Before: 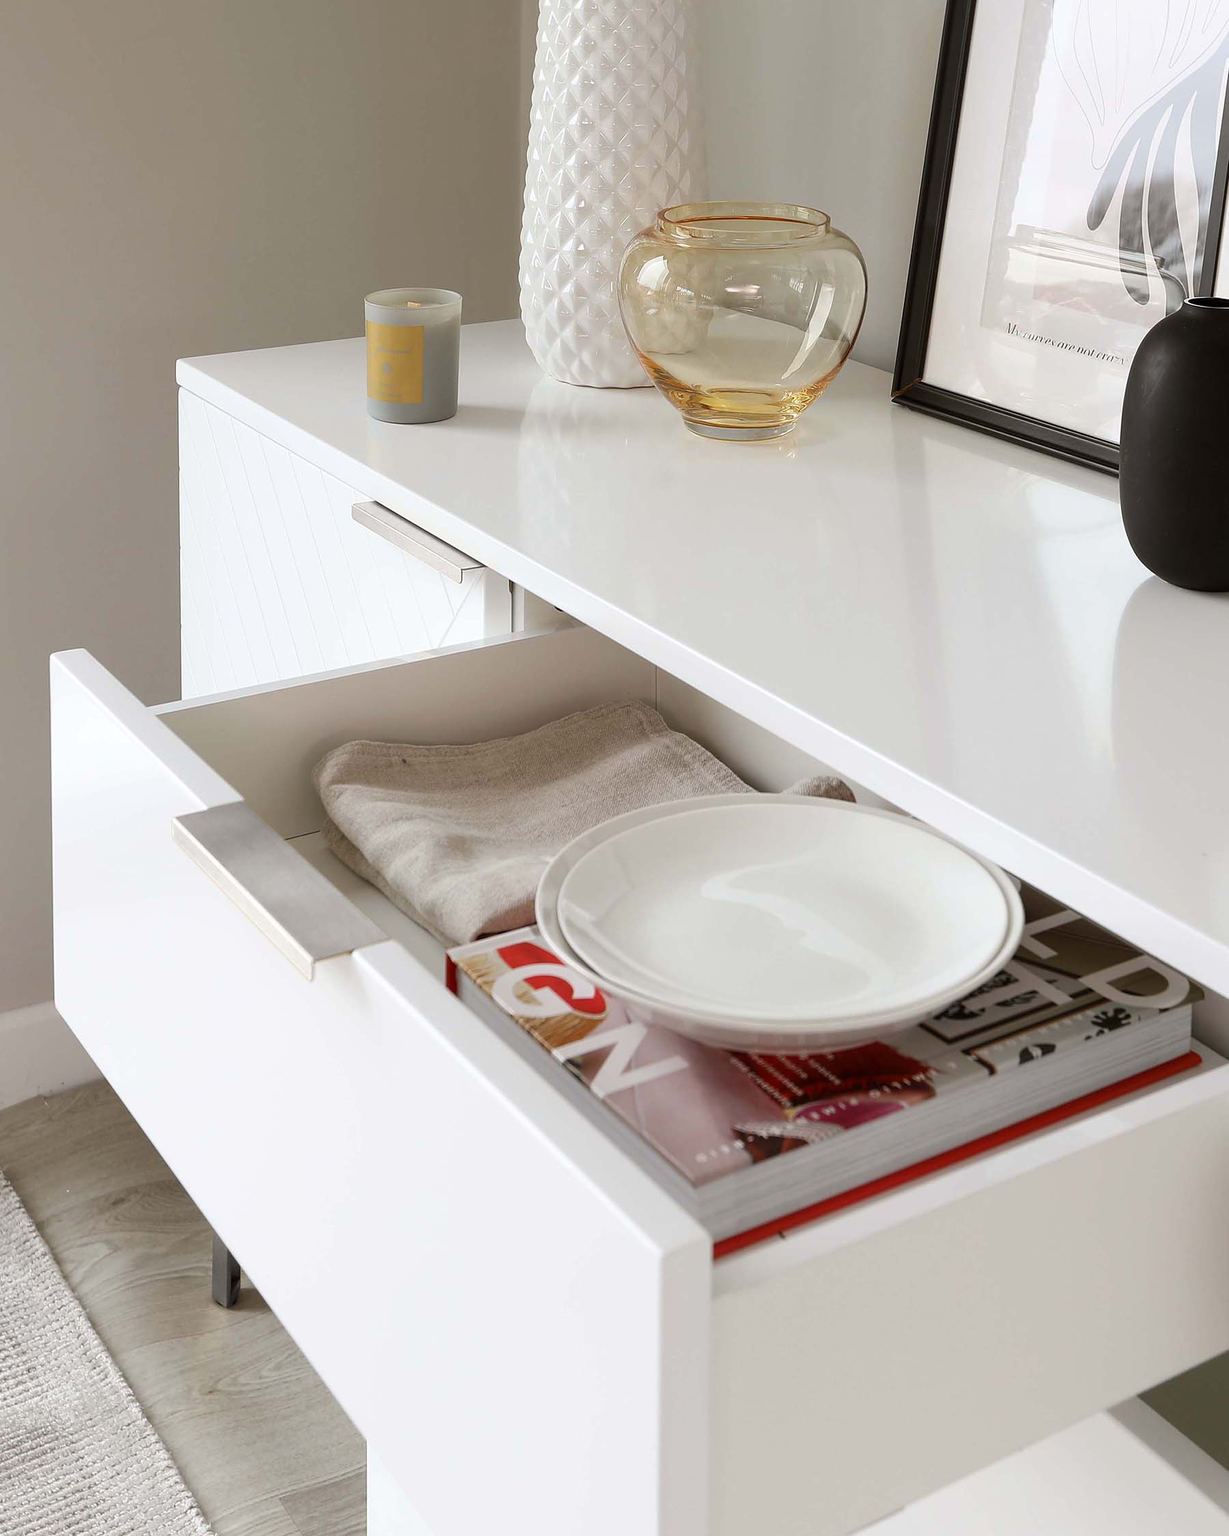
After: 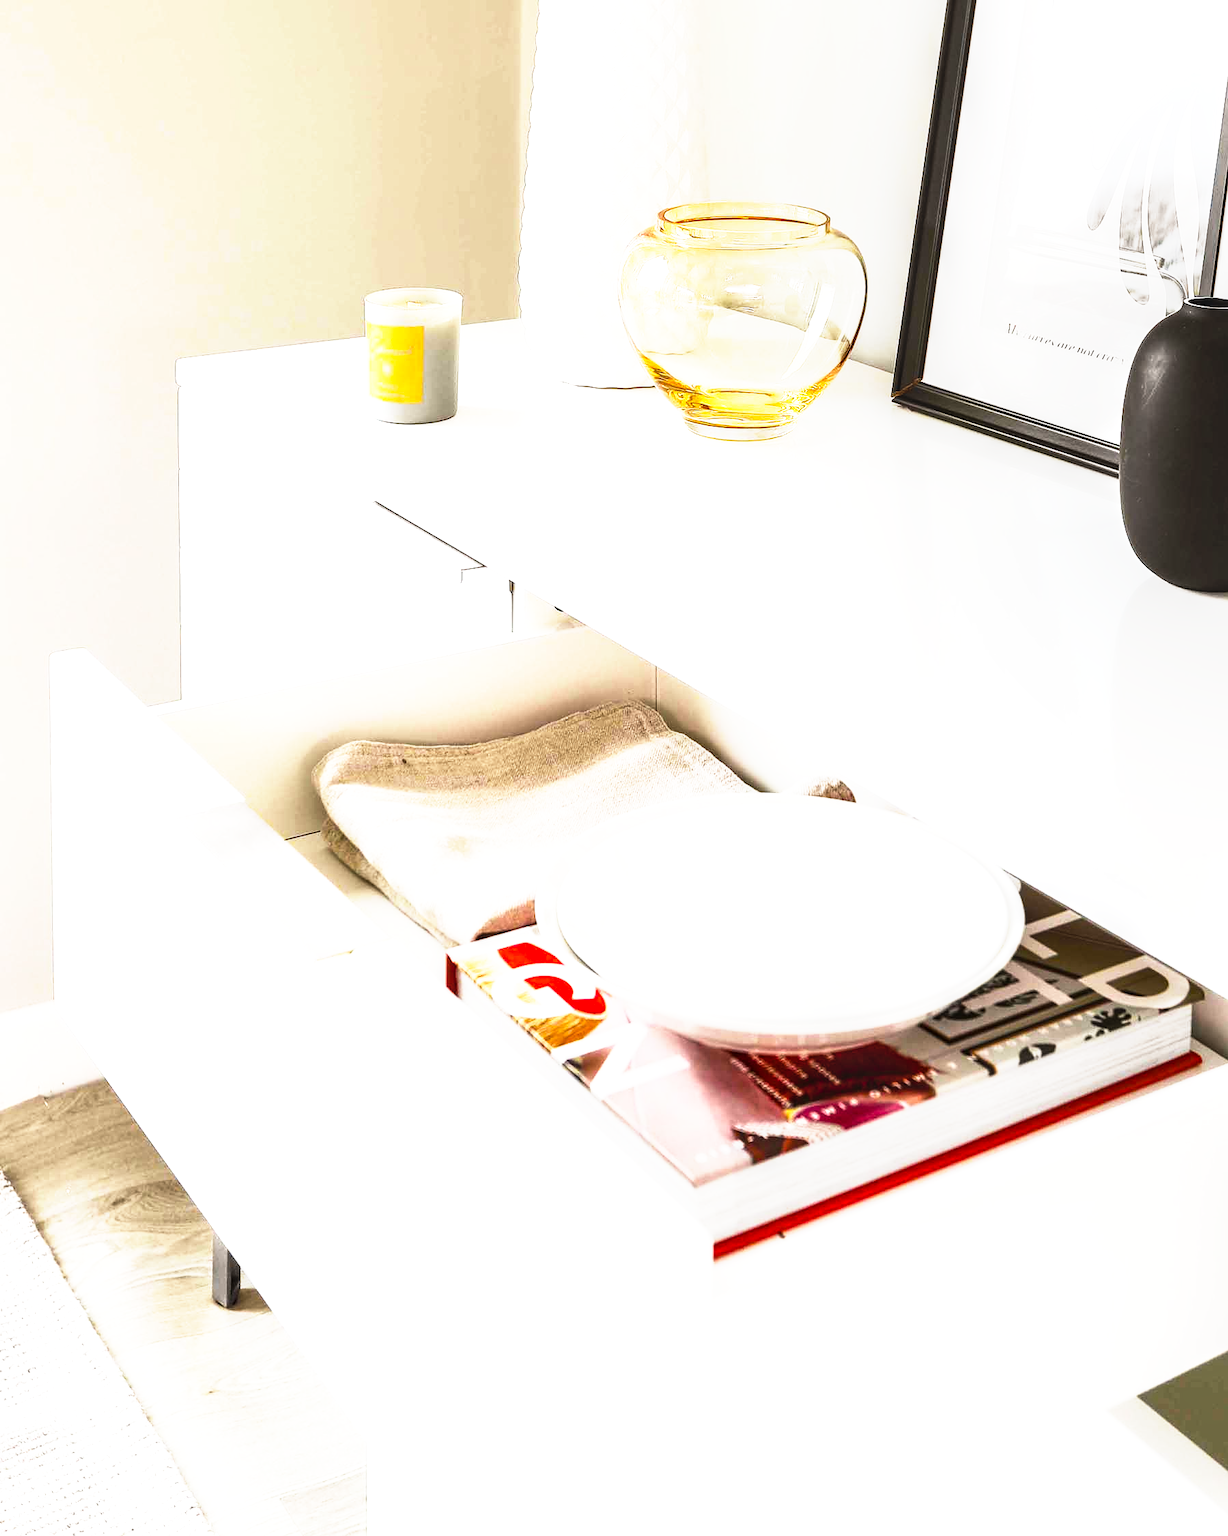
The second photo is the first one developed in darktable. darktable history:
base curve: curves: ch0 [(0, 0) (0.495, 0.917) (1, 1)], preserve colors none
tone equalizer: -8 EV -1.08 EV, -7 EV -1.01 EV, -6 EV -0.867 EV, -5 EV -0.578 EV, -3 EV 0.578 EV, -2 EV 0.867 EV, -1 EV 1.01 EV, +0 EV 1.08 EV, edges refinement/feathering 500, mask exposure compensation -1.57 EV, preserve details no
exposure: black level correction 0, exposure 0.3 EV, compensate highlight preservation false
color balance rgb: perceptual saturation grading › global saturation 40%, global vibrance 15%
local contrast: on, module defaults
